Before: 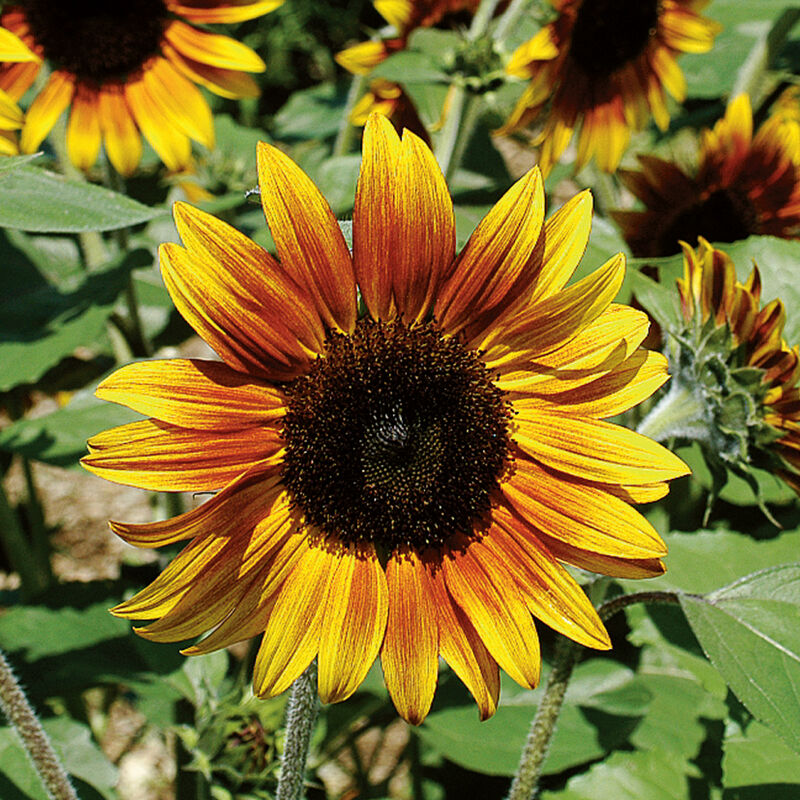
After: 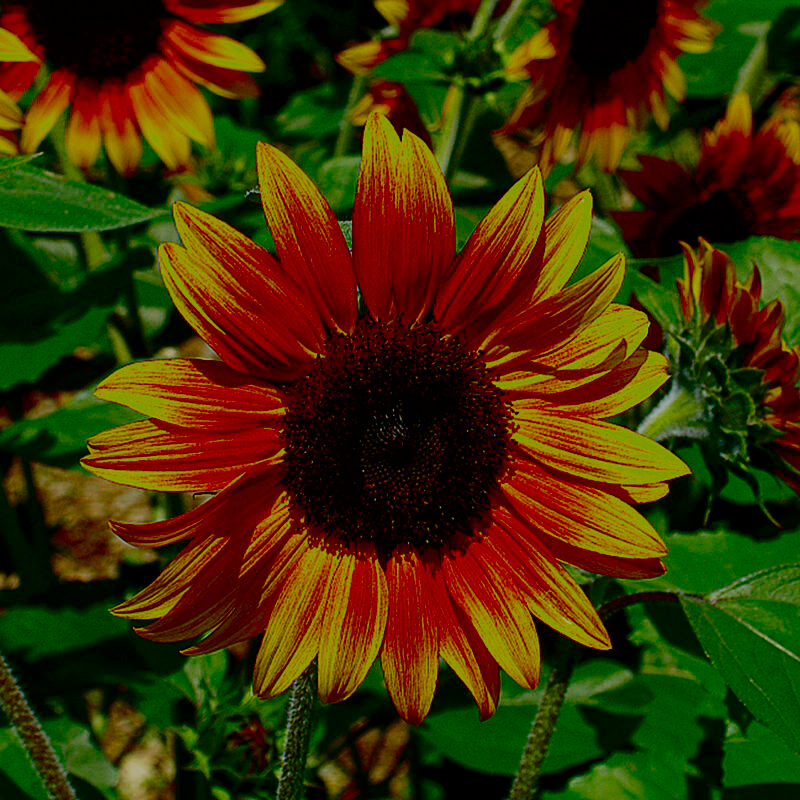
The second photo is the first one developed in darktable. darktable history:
filmic rgb: black relative exposure -16 EV, white relative exposure 6.9 EV, threshold 3.01 EV, hardness 4.66, color science v6 (2022), enable highlight reconstruction true
exposure: exposure 0.44 EV, compensate highlight preservation false
contrast brightness saturation: brightness -1, saturation 0.983
